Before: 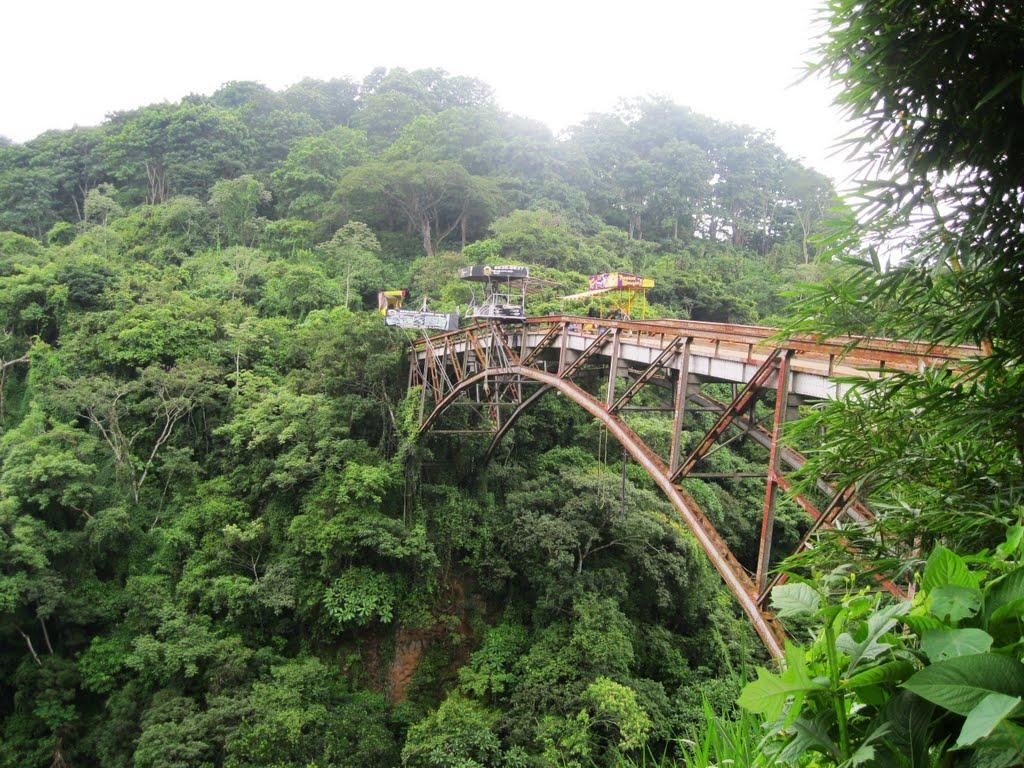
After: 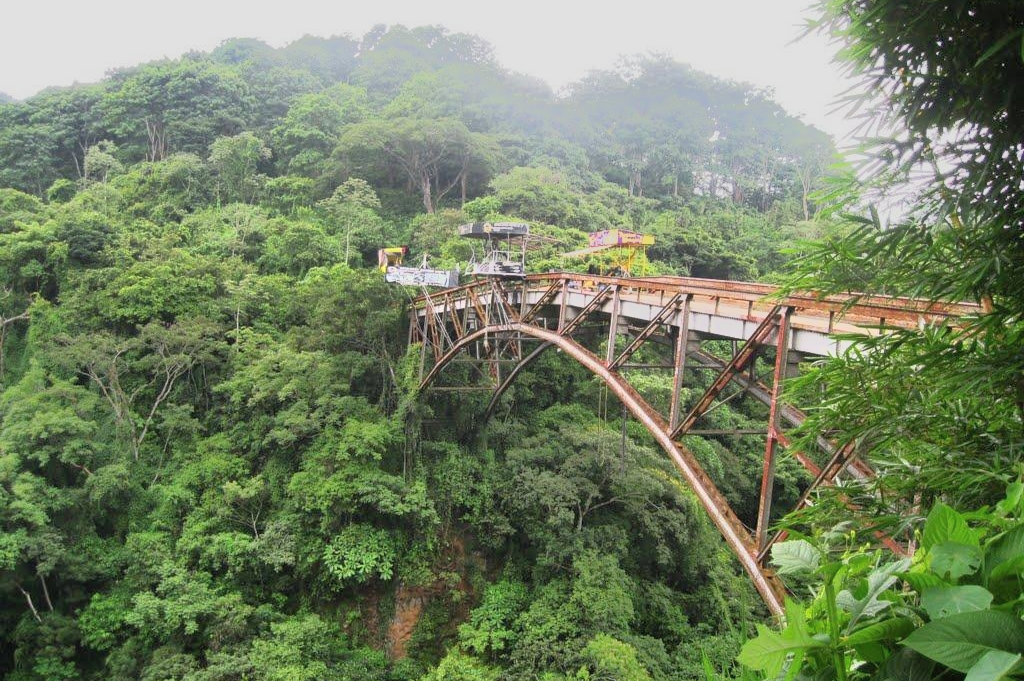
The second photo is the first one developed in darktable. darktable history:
crop and rotate: top 5.609%, bottom 5.609%
contrast brightness saturation: contrast 0.05, brightness 0.06, saturation 0.01
tone equalizer: -7 EV -0.63 EV, -6 EV 1 EV, -5 EV -0.45 EV, -4 EV 0.43 EV, -3 EV 0.41 EV, -2 EV 0.15 EV, -1 EV -0.15 EV, +0 EV -0.39 EV, smoothing diameter 25%, edges refinement/feathering 10, preserve details guided filter
